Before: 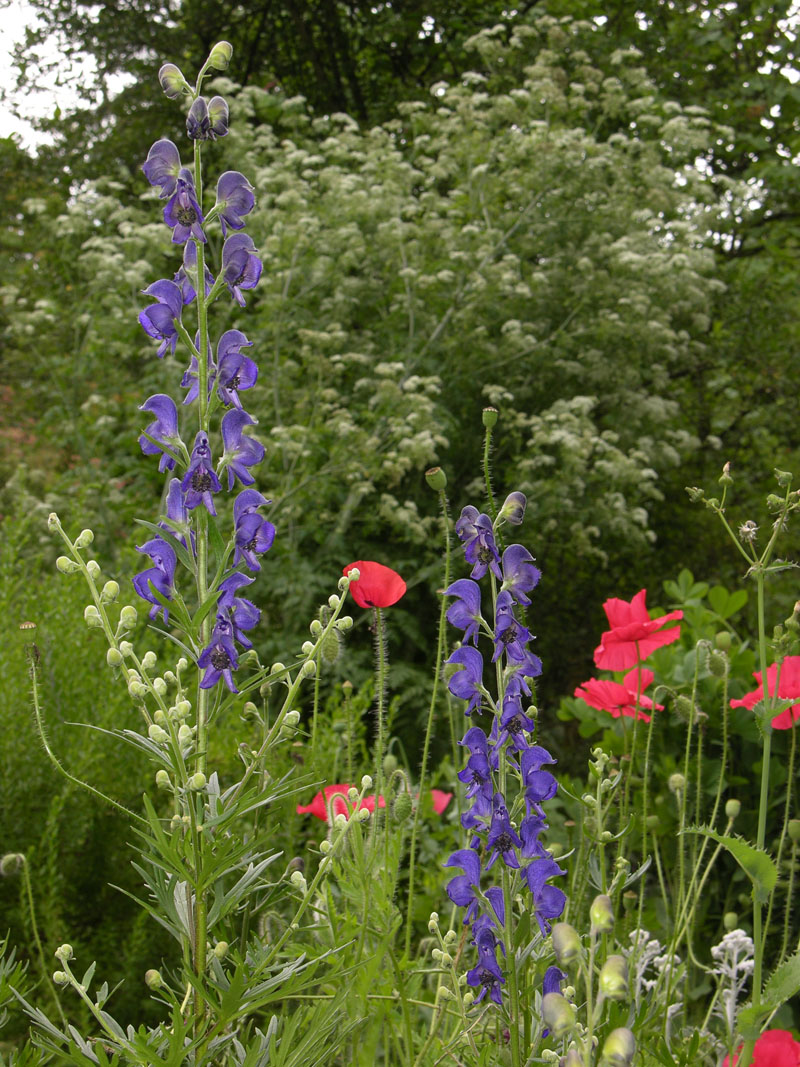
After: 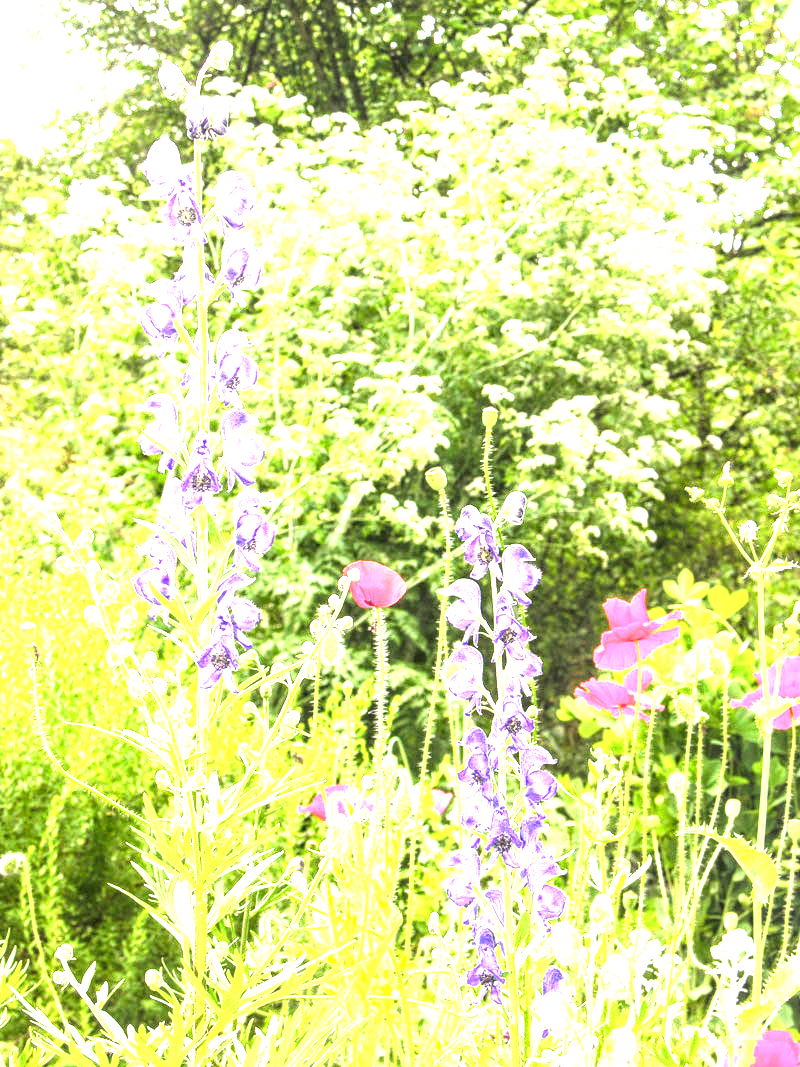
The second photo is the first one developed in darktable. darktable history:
local contrast: detail 150%
levels: levels [0, 0.492, 0.984]
exposure: black level correction 0, exposure 1.675 EV, compensate exposure bias true, compensate highlight preservation false
base curve: curves: ch0 [(0, 0) (0.303, 0.277) (1, 1)]
